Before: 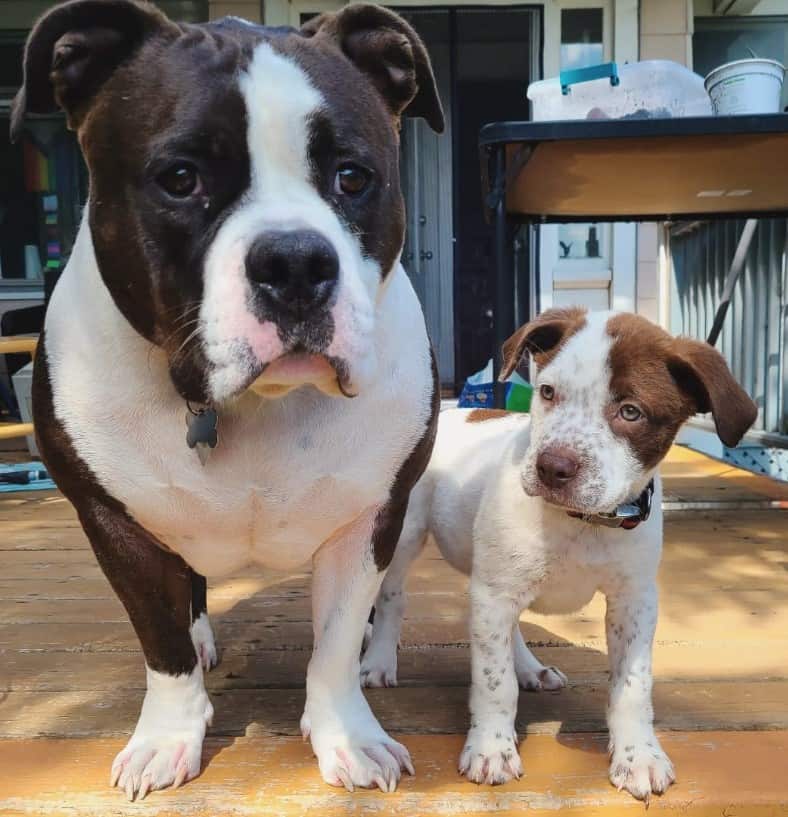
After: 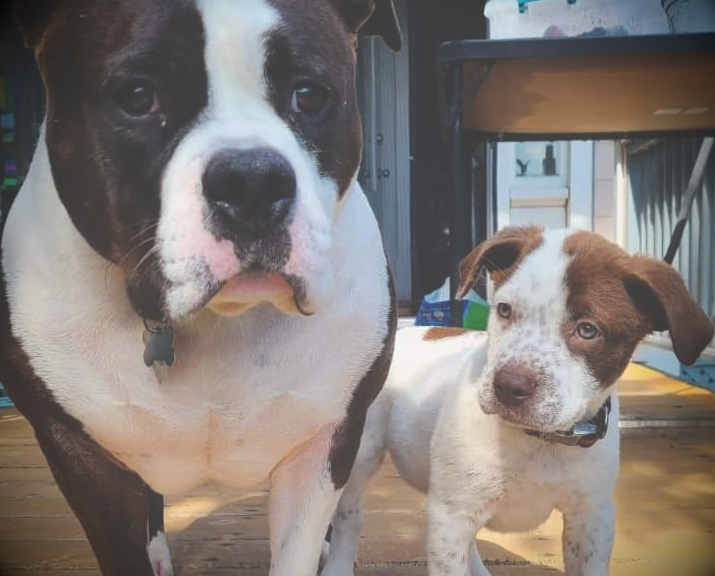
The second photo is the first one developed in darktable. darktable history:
exposure: black level correction -0.04, exposure 0.062 EV, compensate highlight preservation false
crop: left 5.535%, top 10.06%, right 3.713%, bottom 19.402%
vignetting: brightness -0.999, saturation 0.493, unbound false
contrast equalizer: y [[0.6 ×6], [0.55 ×6], [0 ×6], [0 ×6], [0 ×6]], mix -0.21
